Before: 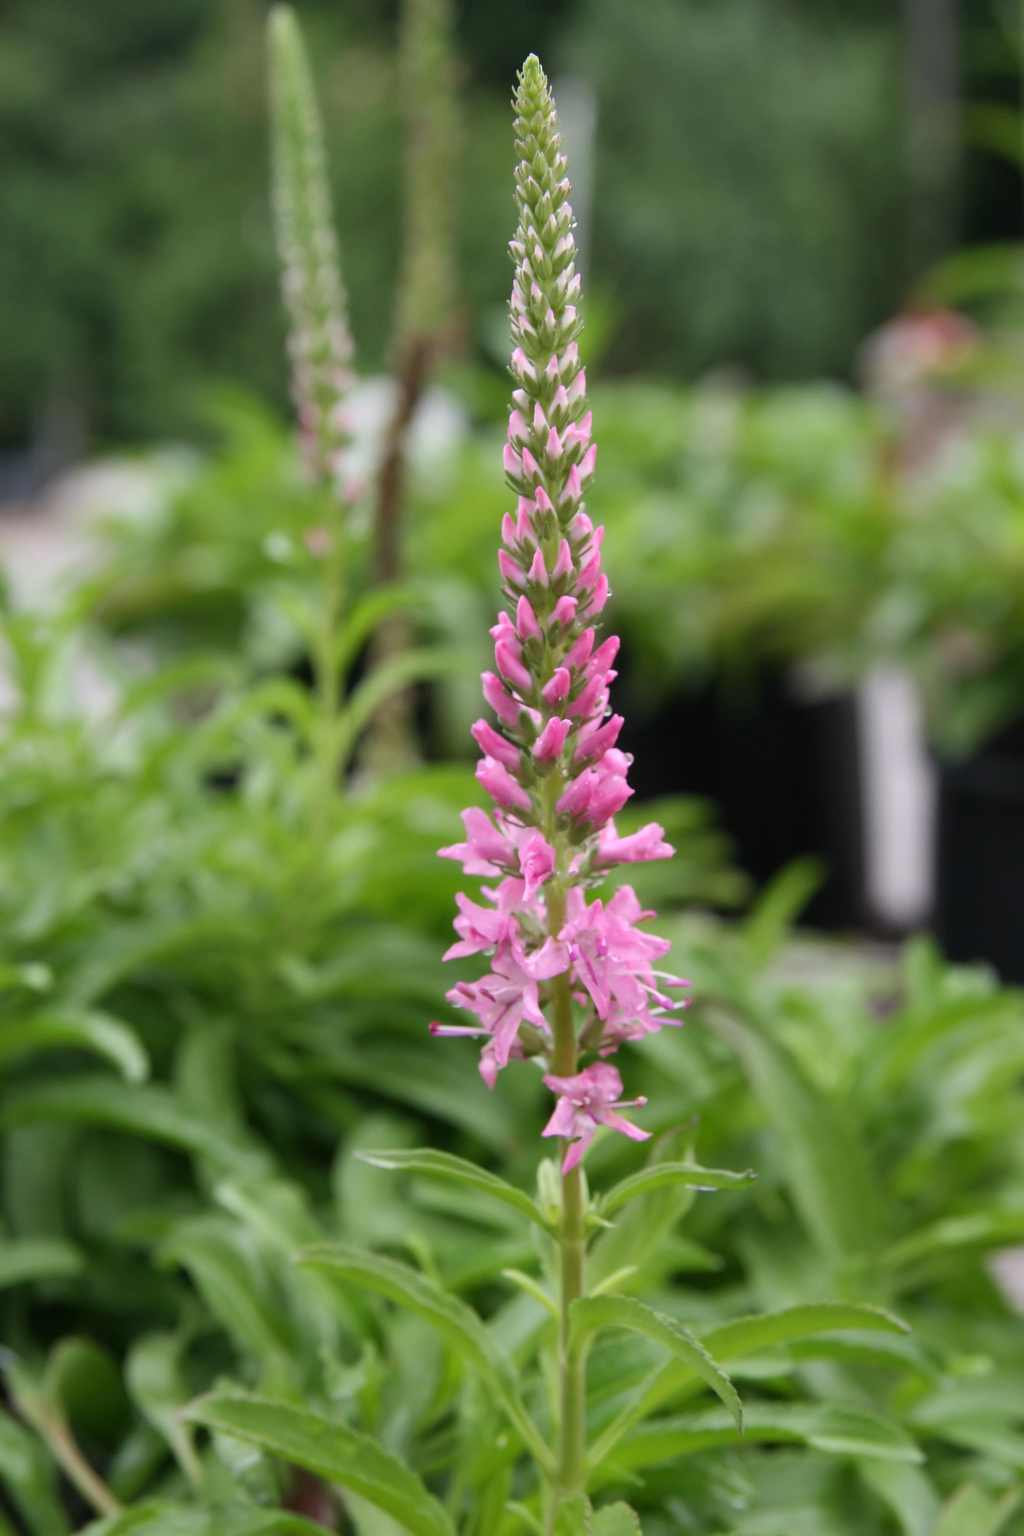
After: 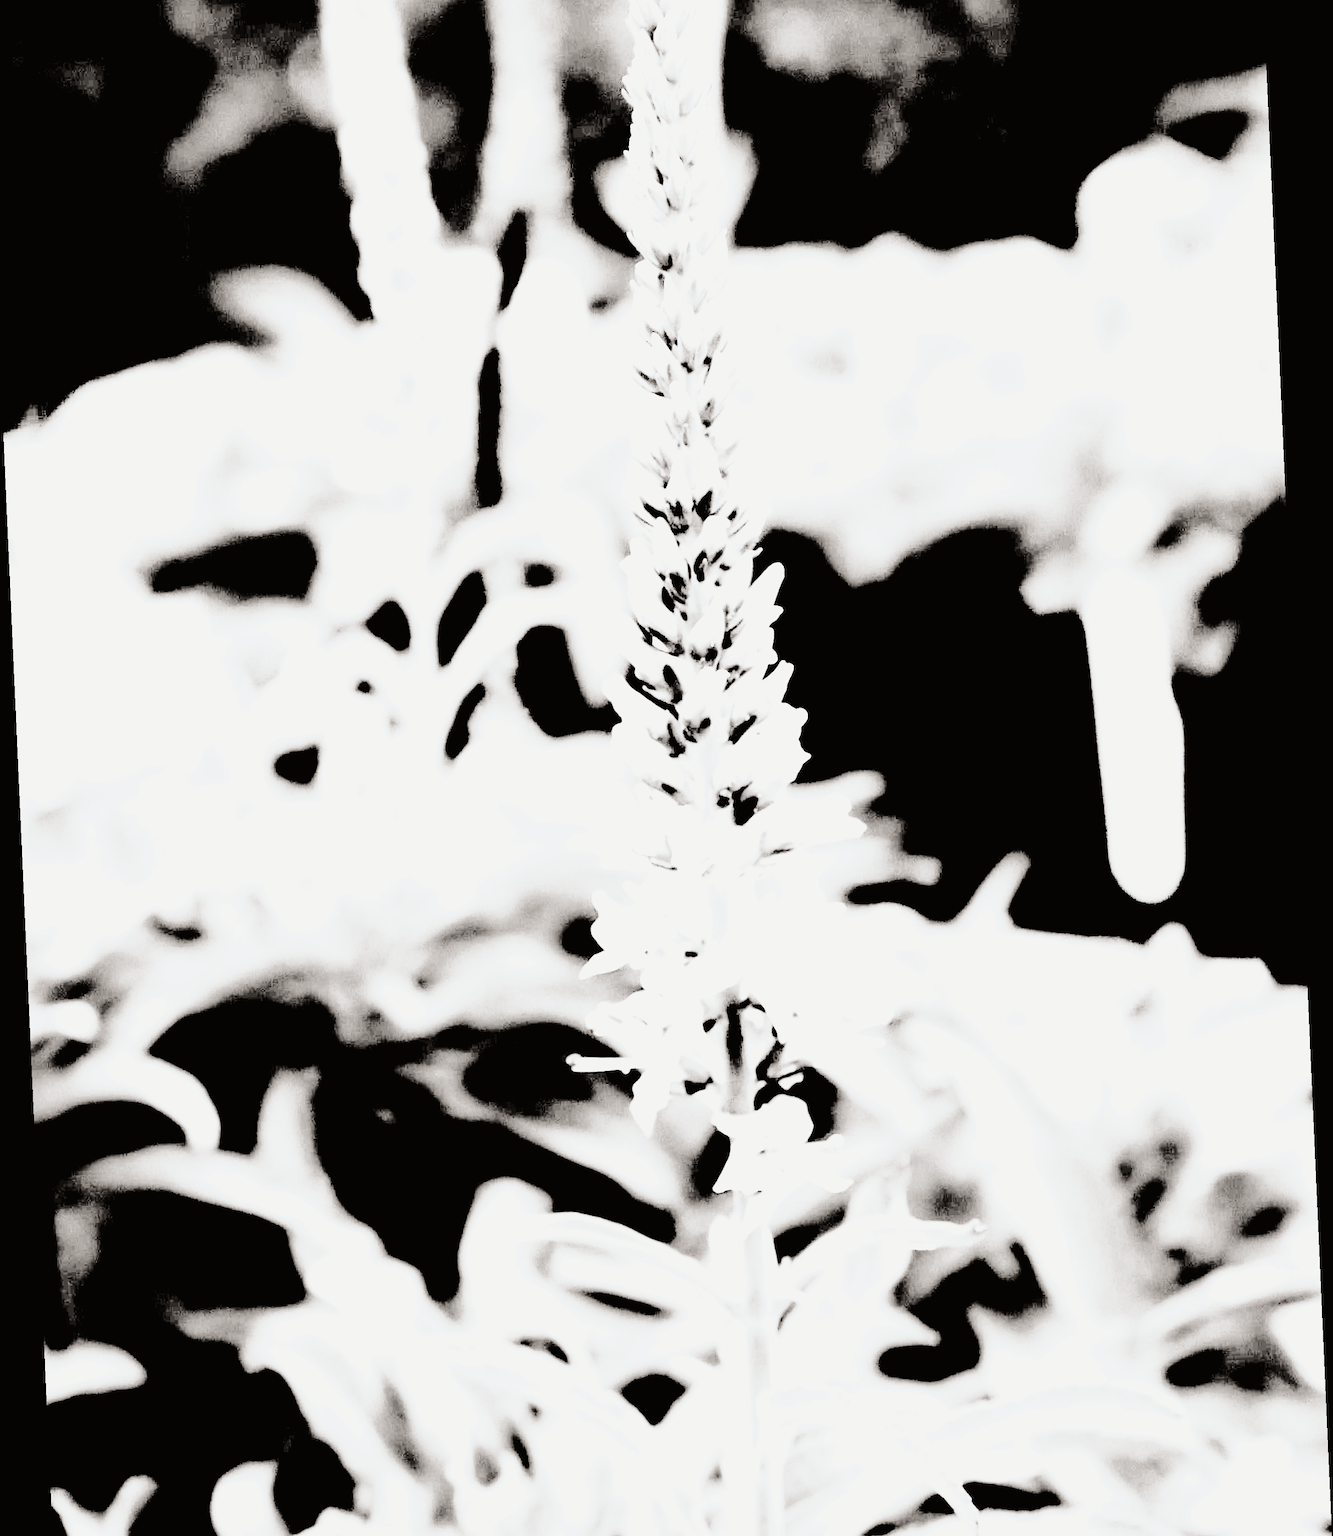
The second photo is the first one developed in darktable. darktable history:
color calibration: output gray [0.253, 0.26, 0.487, 0], gray › normalize channels true, illuminant same as pipeline (D50), adaptation XYZ, x 0.346, y 0.359, gamut compression 0
rgb levels: mode RGB, independent channels, levels [[0, 0.5, 1], [0, 0.521, 1], [0, 0.536, 1]]
color zones: curves: ch1 [(0, 0.153) (0.143, 0.15) (0.286, 0.151) (0.429, 0.152) (0.571, 0.152) (0.714, 0.151) (0.857, 0.151) (1, 0.153)]
tone curve: curves: ch0 [(0, 0.011) (0.104, 0.085) (0.236, 0.234) (0.398, 0.507) (0.498, 0.621) (0.65, 0.757) (0.835, 0.883) (1, 0.961)]; ch1 [(0, 0) (0.353, 0.344) (0.43, 0.401) (0.479, 0.476) (0.502, 0.502) (0.54, 0.542) (0.602, 0.613) (0.638, 0.668) (0.693, 0.727) (1, 1)]; ch2 [(0, 0) (0.34, 0.314) (0.434, 0.43) (0.5, 0.506) (0.521, 0.54) (0.54, 0.56) (0.595, 0.613) (0.644, 0.729) (1, 1)], color space Lab, independent channels, preserve colors none
exposure: black level correction 0.1, exposure 3 EV, compensate highlight preservation false
rotate and perspective: rotation -2.56°, automatic cropping off
crop and rotate: left 1.814%, top 12.818%, right 0.25%, bottom 9.225%
filmic rgb: black relative exposure -5 EV, hardness 2.88, contrast 1.3, highlights saturation mix -10%
